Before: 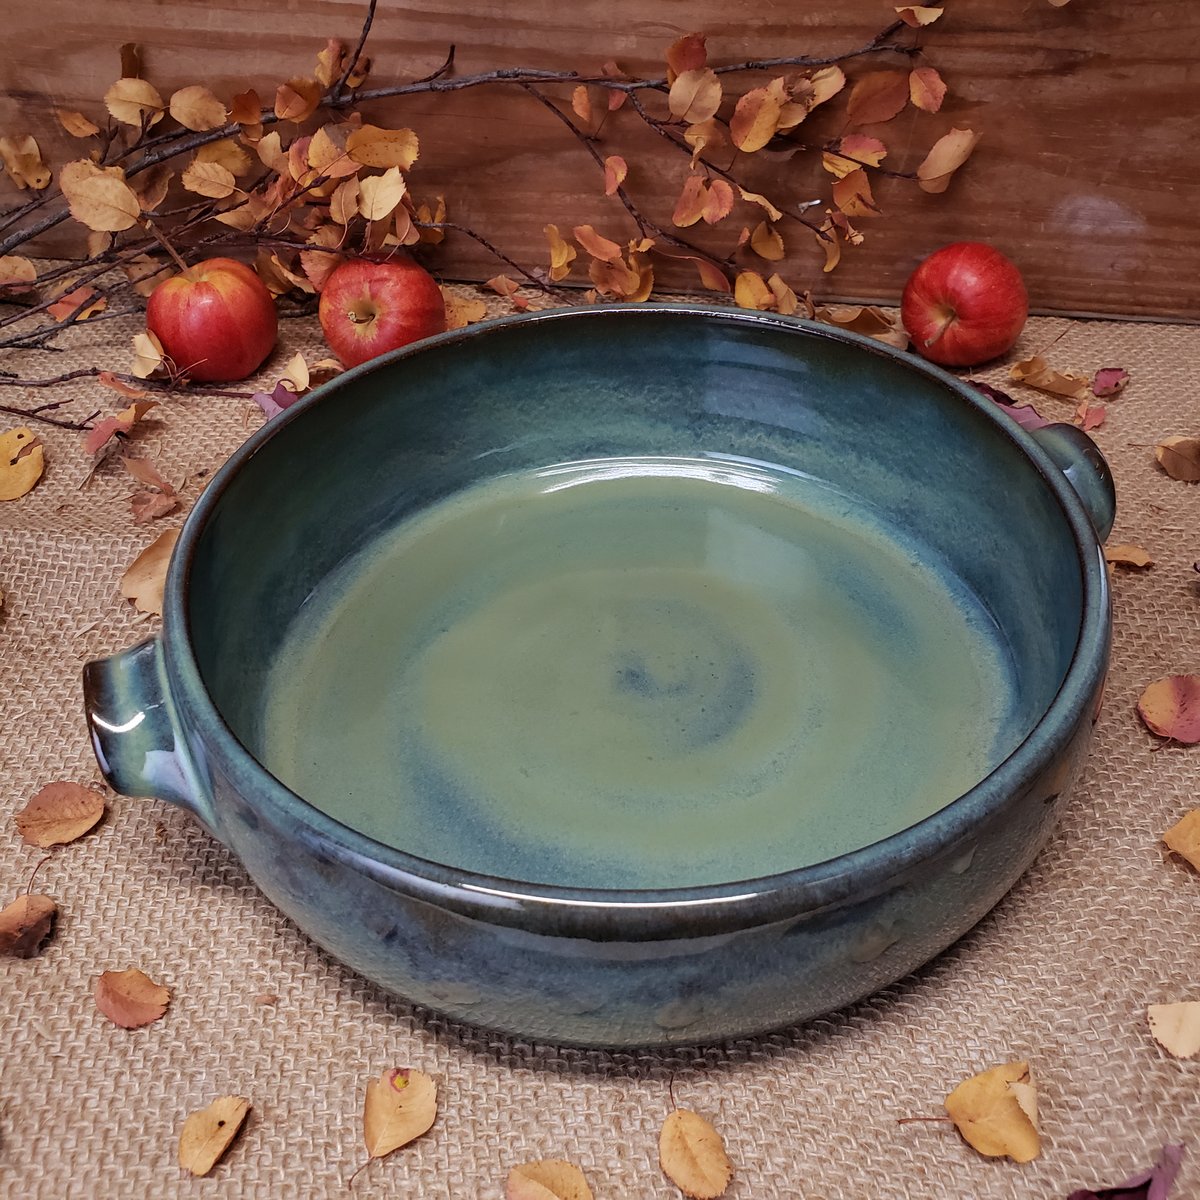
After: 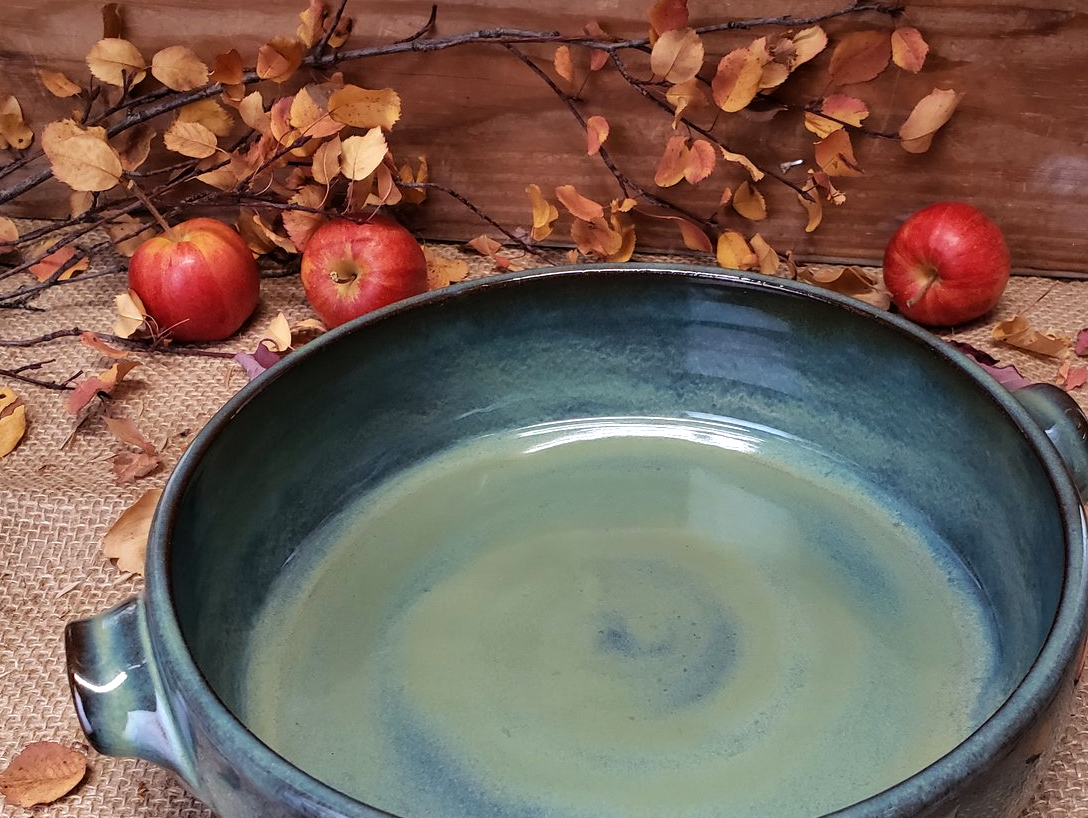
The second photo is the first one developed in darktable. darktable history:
tone equalizer: -8 EV -0.384 EV, -7 EV -0.423 EV, -6 EV -0.307 EV, -5 EV -0.193 EV, -3 EV 0.256 EV, -2 EV 0.339 EV, -1 EV 0.394 EV, +0 EV 0.408 EV
crop: left 1.536%, top 3.371%, right 7.743%, bottom 28.434%
